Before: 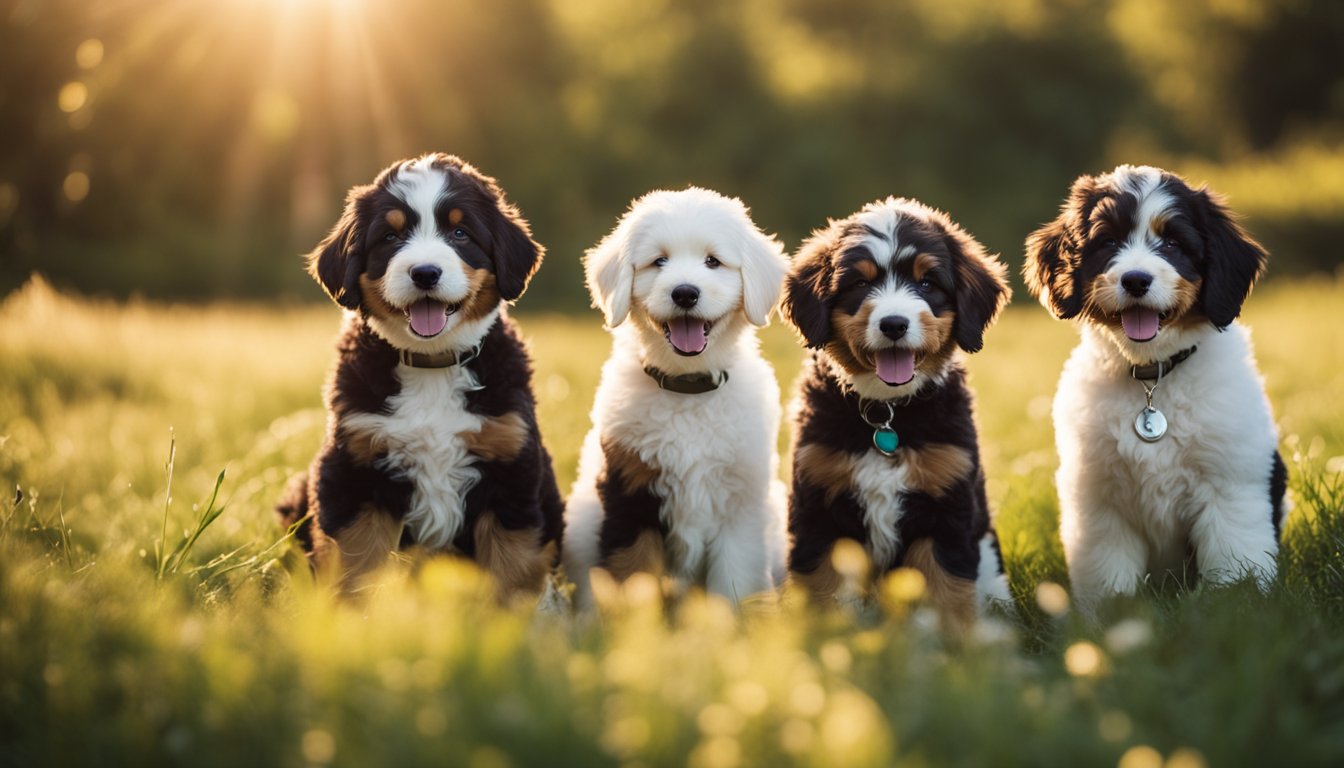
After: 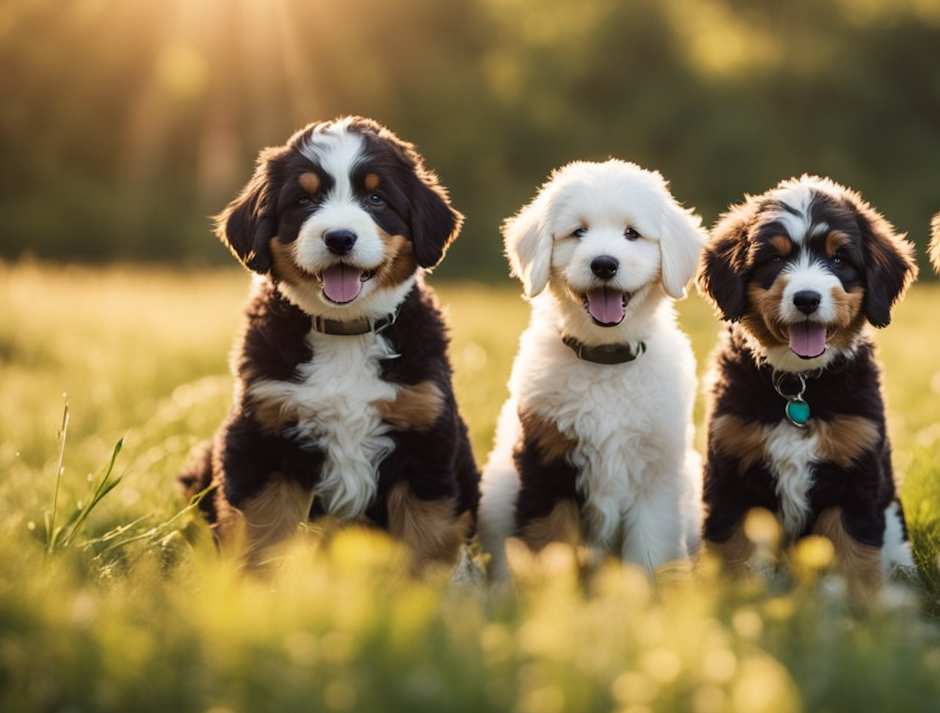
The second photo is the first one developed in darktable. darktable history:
crop and rotate: left 9.061%, right 20.142%
rotate and perspective: rotation 0.679°, lens shift (horizontal) 0.136, crop left 0.009, crop right 0.991, crop top 0.078, crop bottom 0.95
